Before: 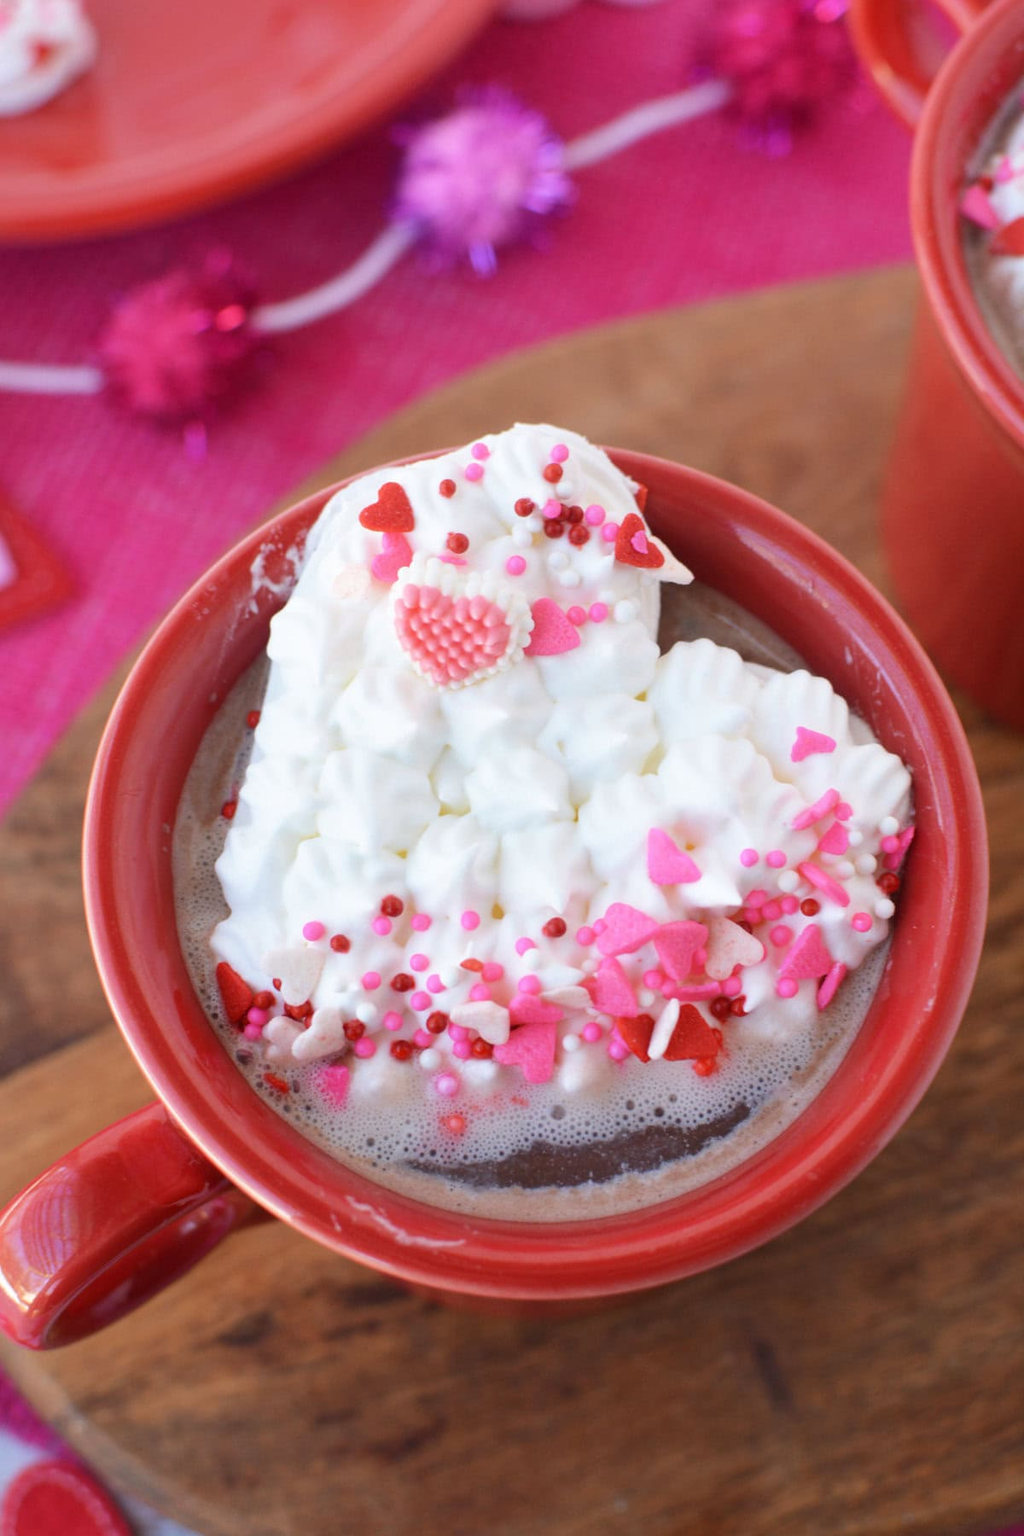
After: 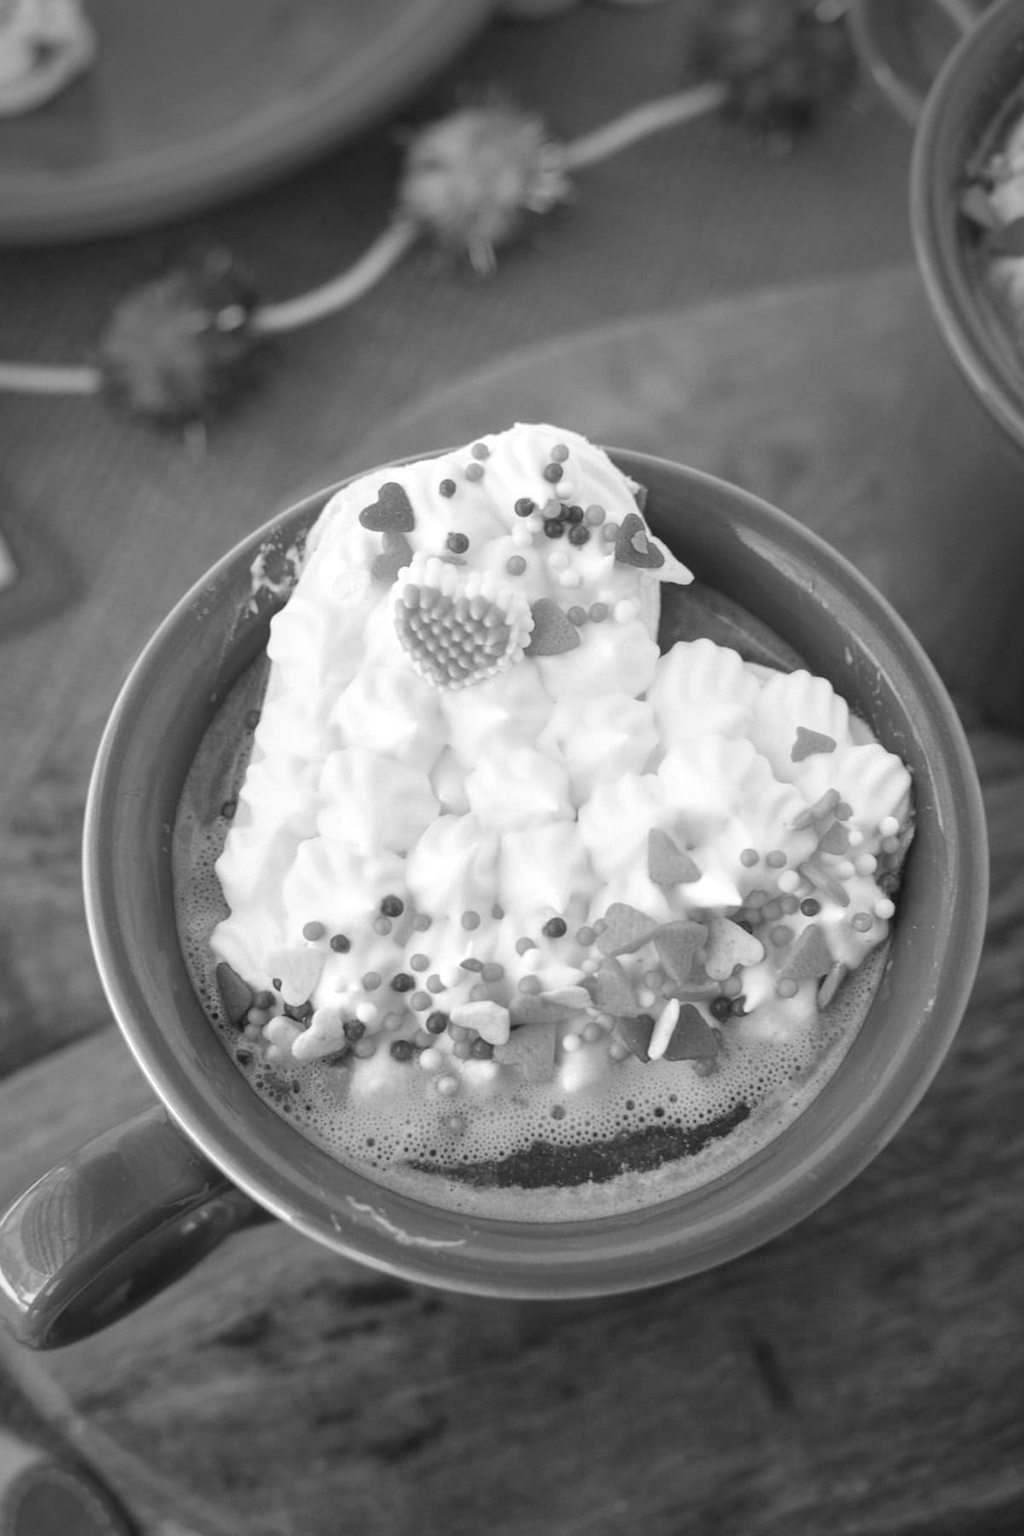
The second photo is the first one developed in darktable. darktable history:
contrast brightness saturation: saturation -0.05
color balance: output saturation 110%
local contrast: on, module defaults
monochrome: on, module defaults
vignetting: fall-off start 64.63%, center (-0.034, 0.148), width/height ratio 0.881
